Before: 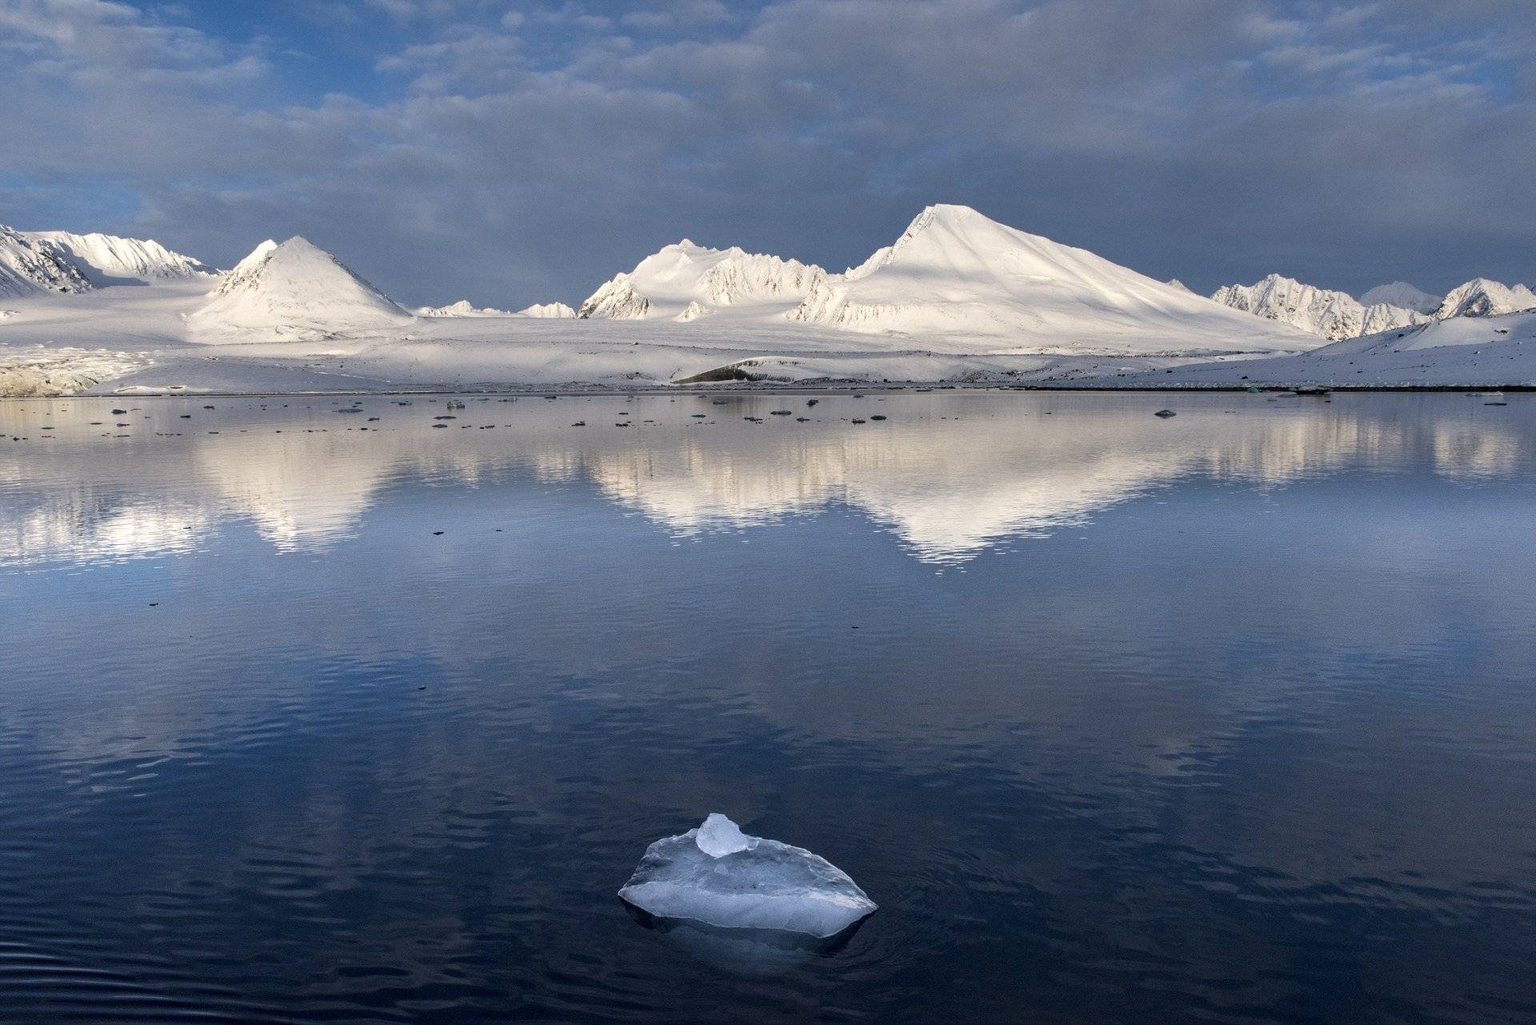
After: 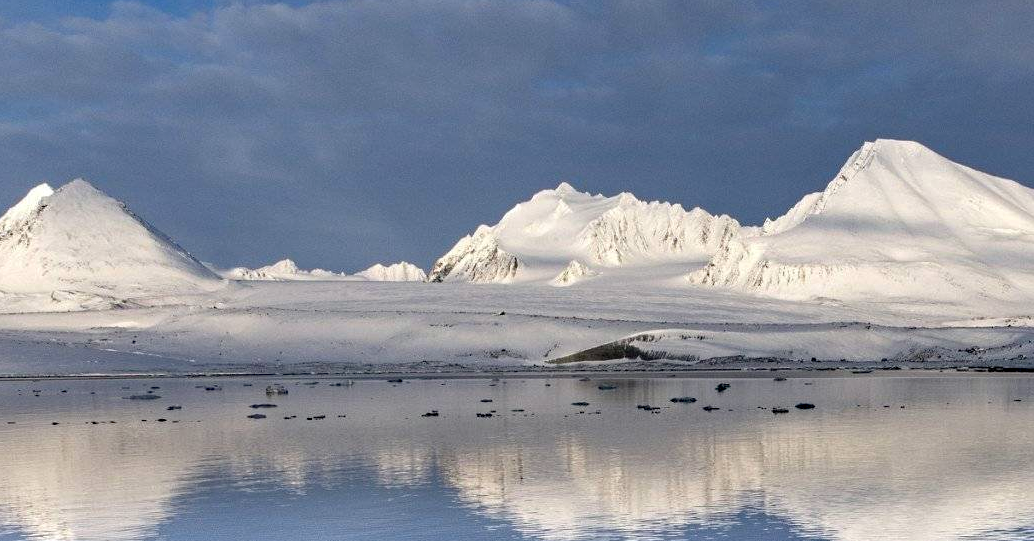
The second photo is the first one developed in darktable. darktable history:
crop: left 15.306%, top 9.065%, right 30.789%, bottom 48.638%
haze removal: compatibility mode true, adaptive false
